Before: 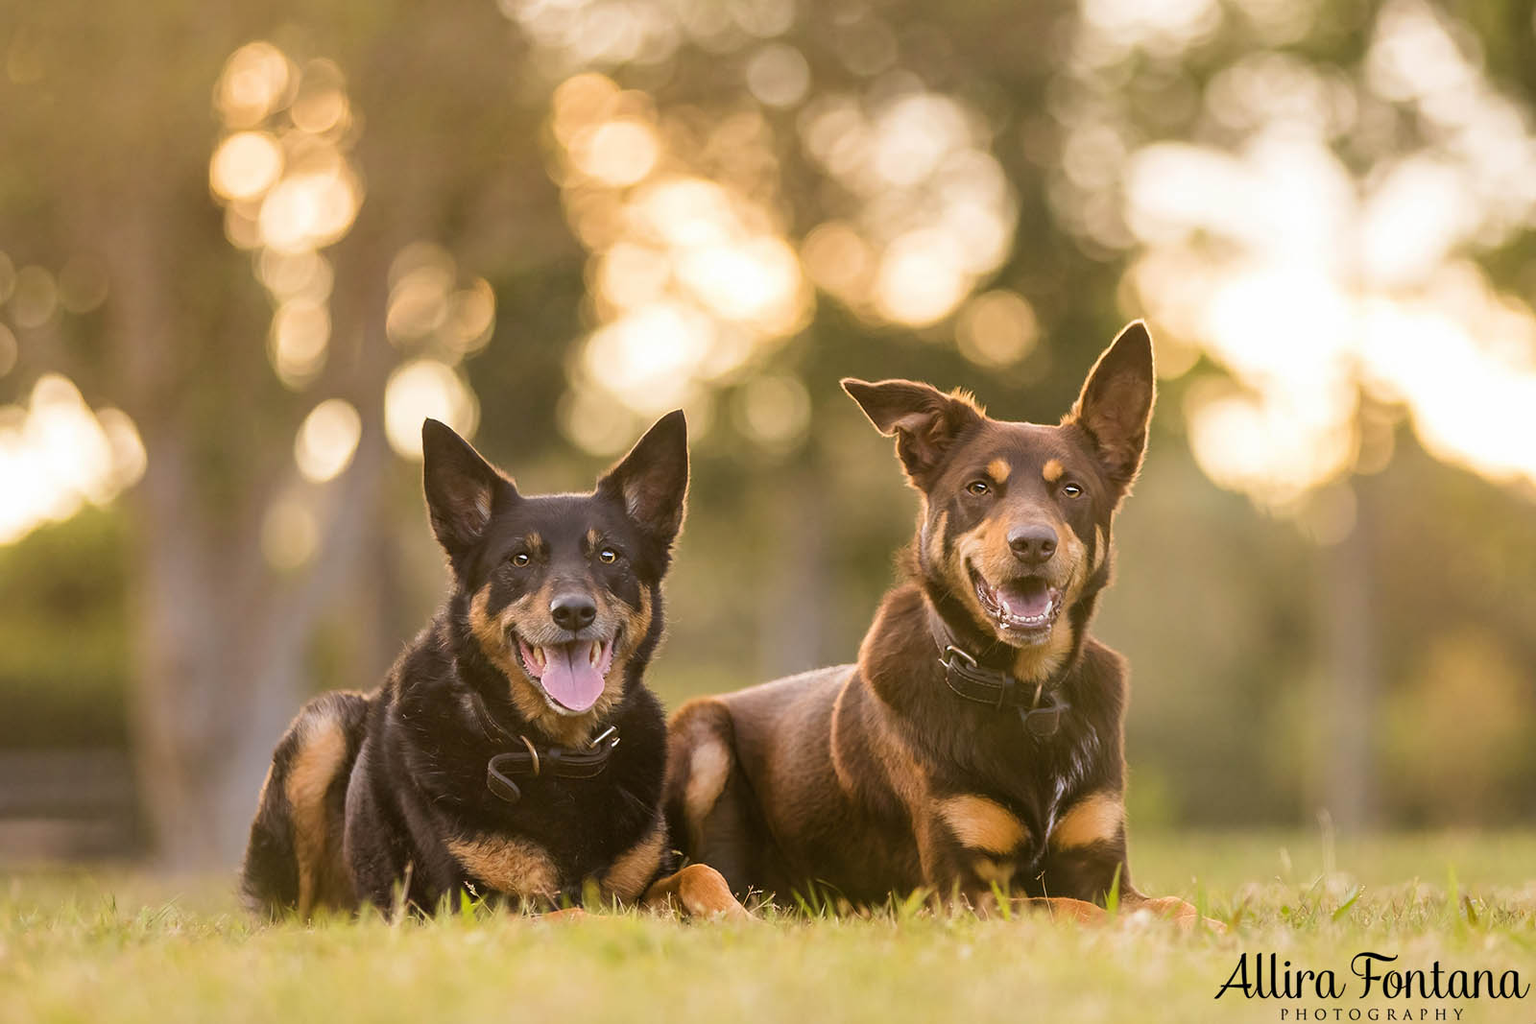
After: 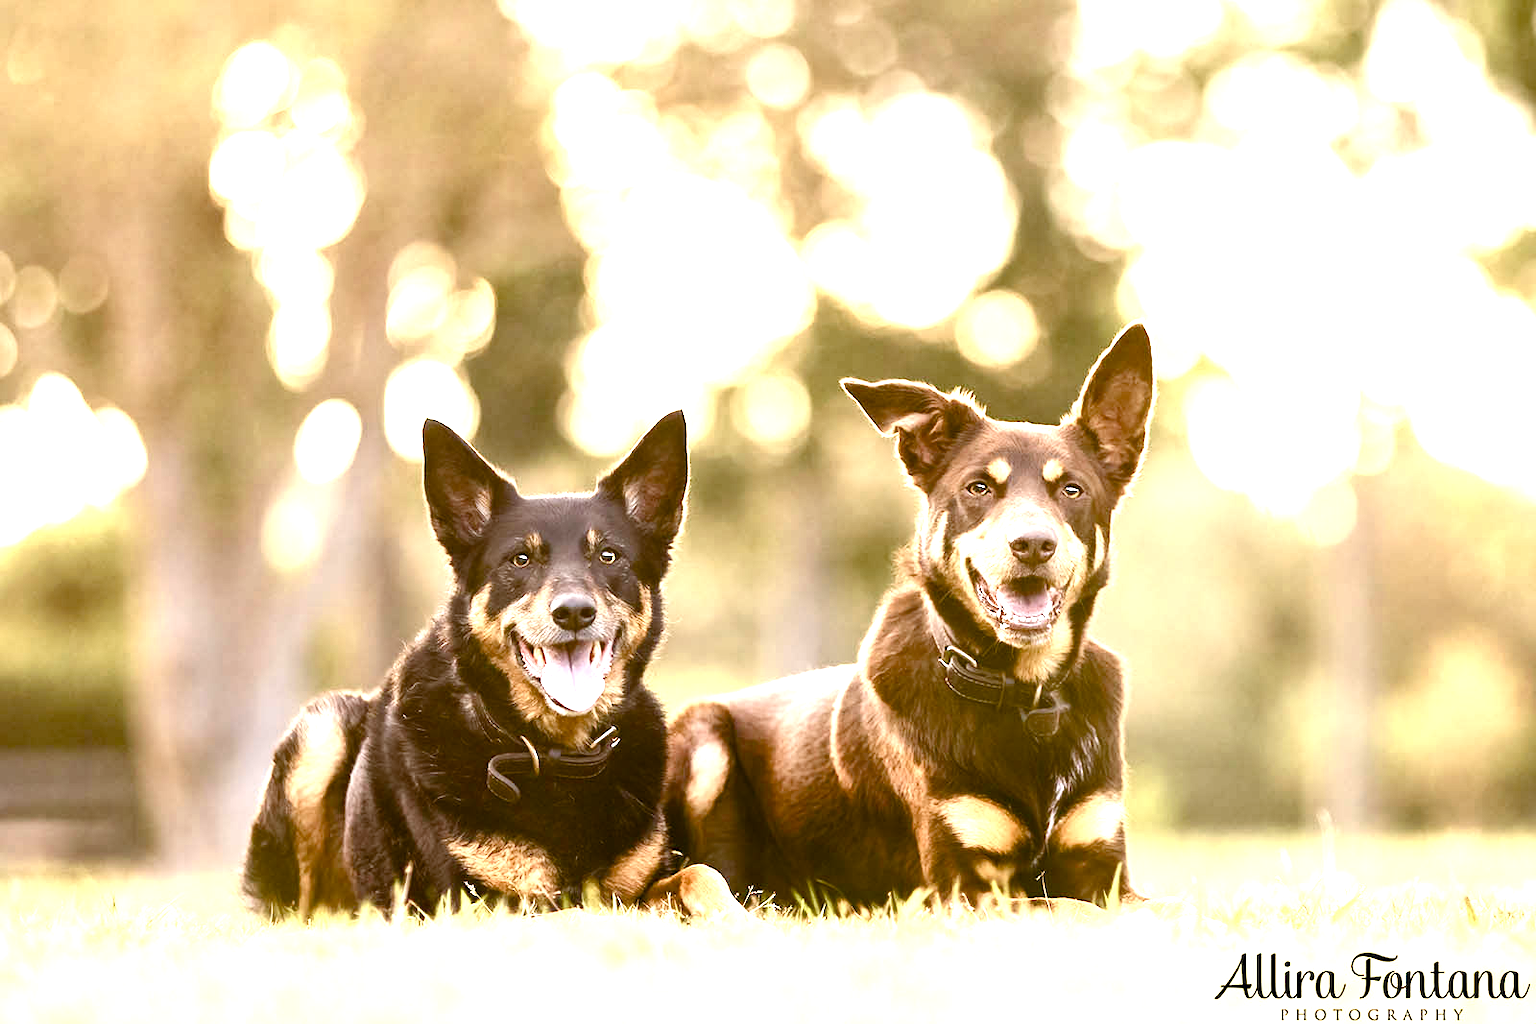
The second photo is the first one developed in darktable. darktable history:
color balance rgb: shadows fall-off 102.362%, perceptual saturation grading › global saturation 20%, perceptual saturation grading › highlights -49.728%, perceptual saturation grading › shadows 24.811%, mask middle-gray fulcrum 22.511%, global vibrance 9.795%, contrast 15.025%, saturation formula JzAzBz (2021)
exposure: black level correction 0, exposure 1.2 EV, compensate highlight preservation false
